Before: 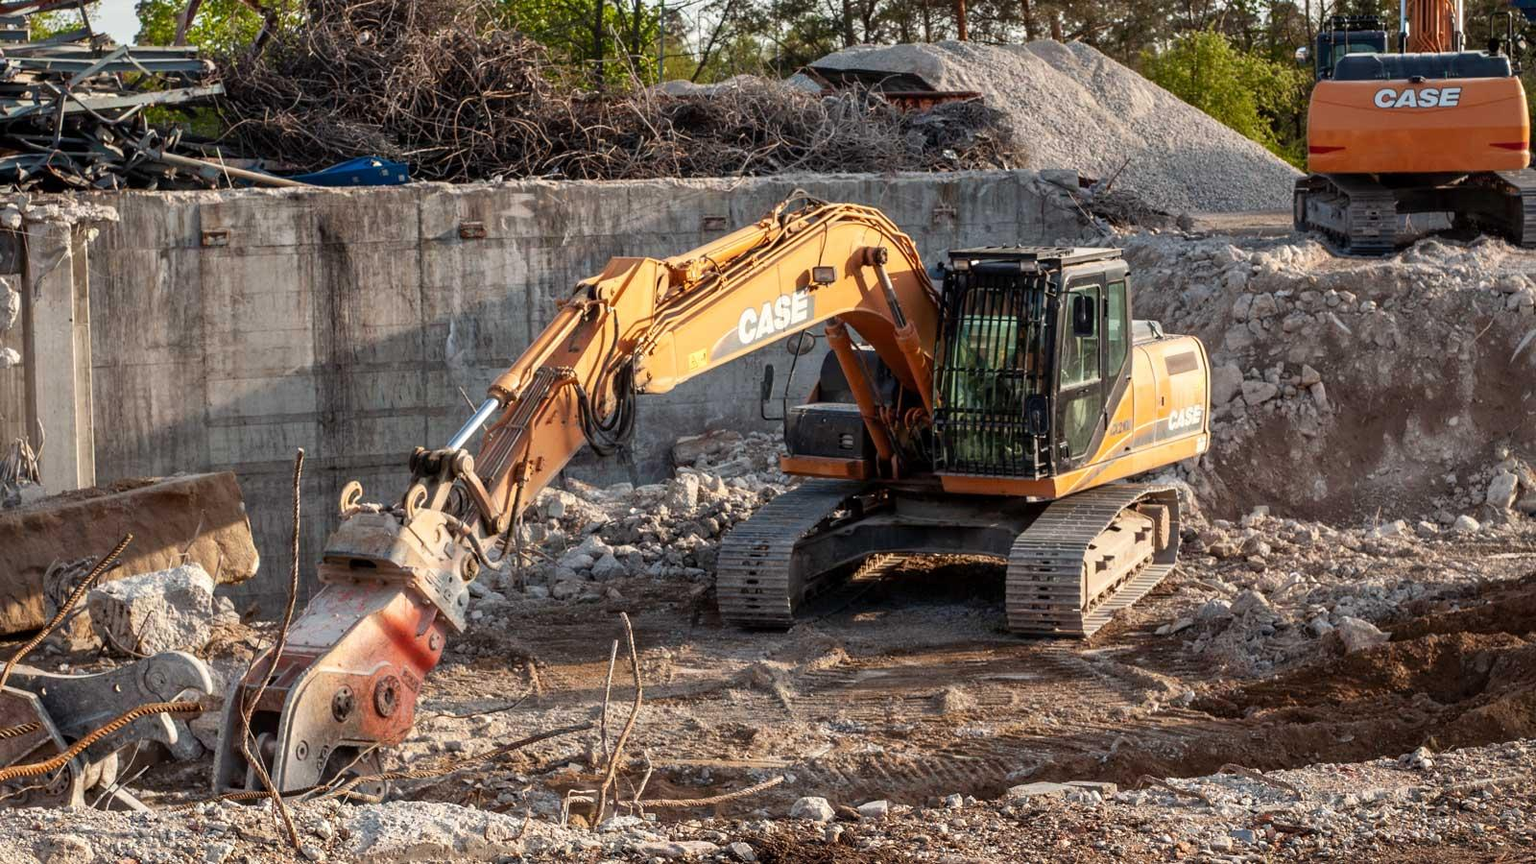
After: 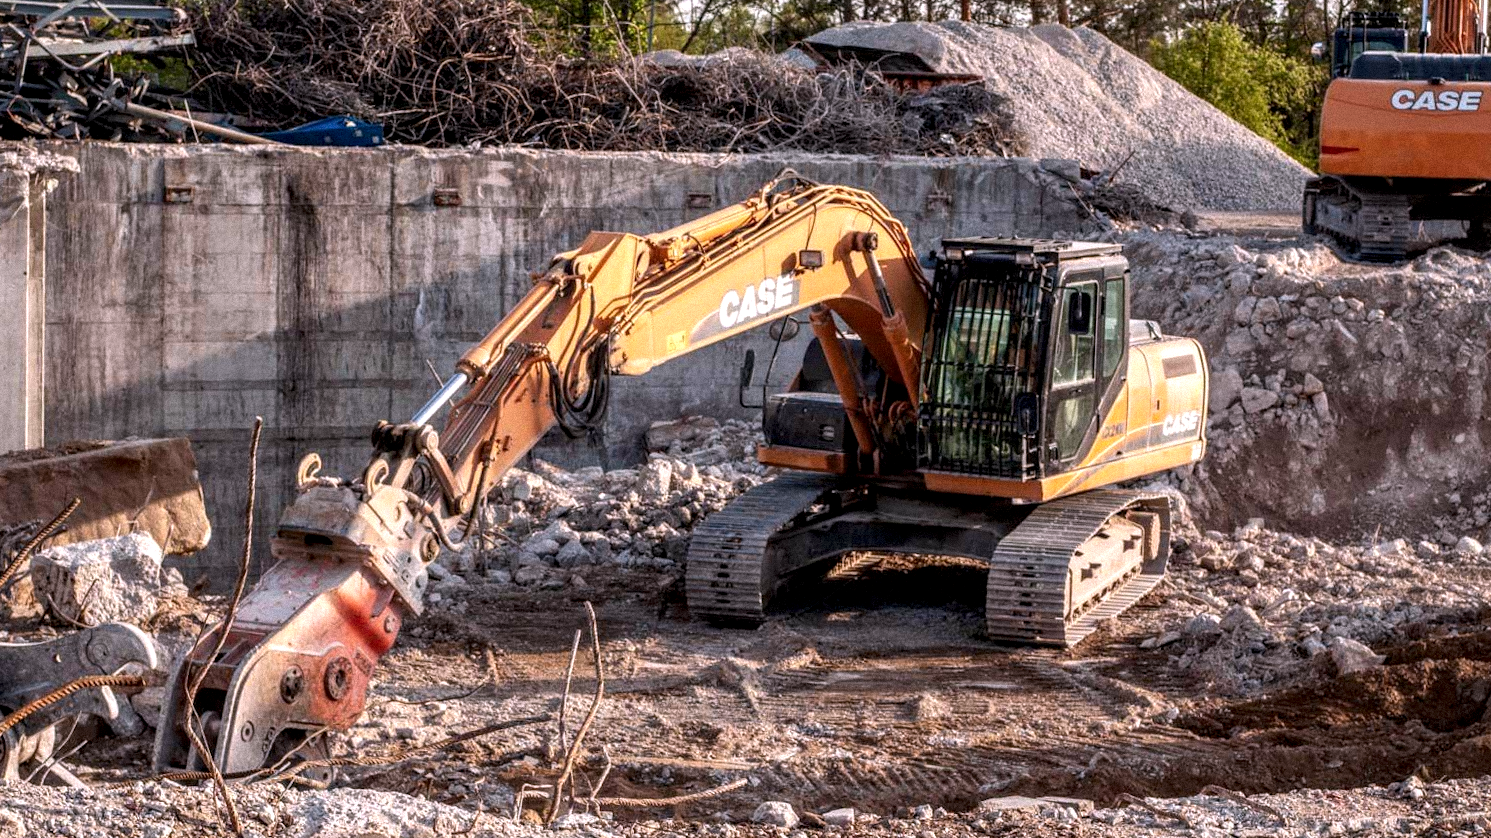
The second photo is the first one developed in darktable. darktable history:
crop and rotate: angle -2.38°
white balance: red 1.05, blue 1.072
grain: mid-tones bias 0%
local contrast: detail 142%
